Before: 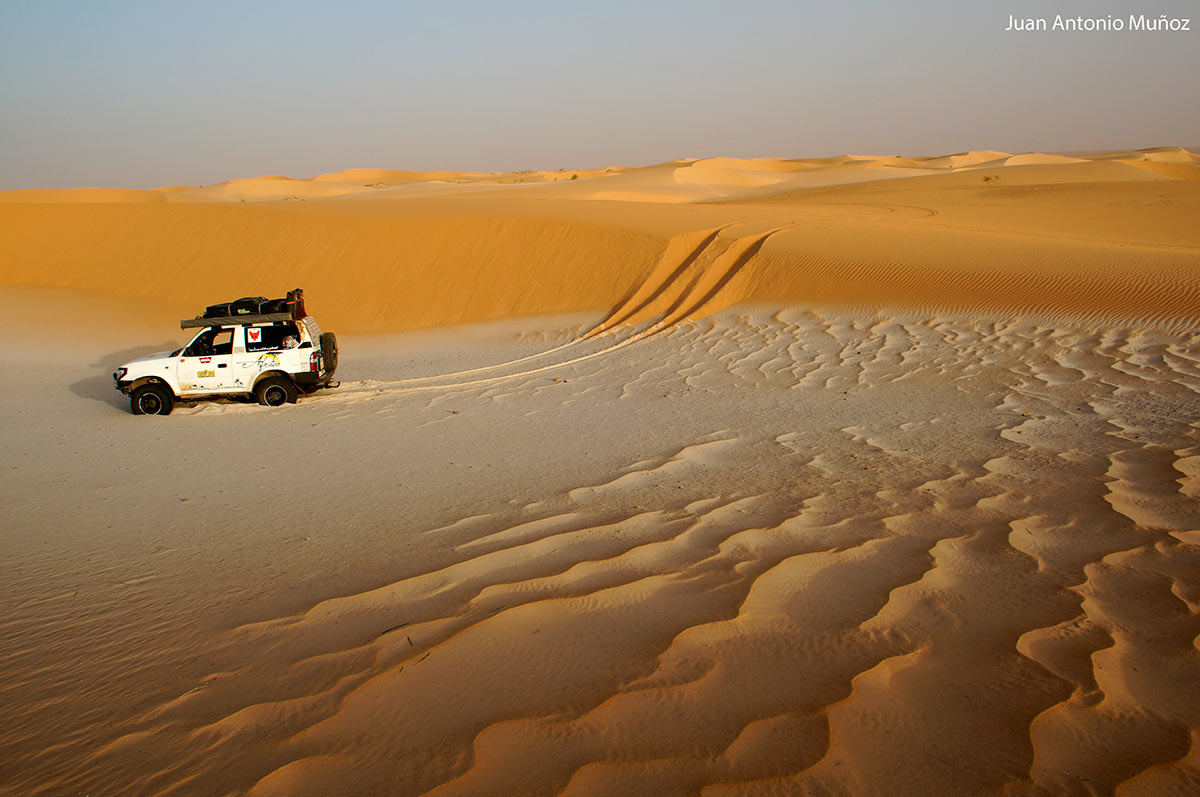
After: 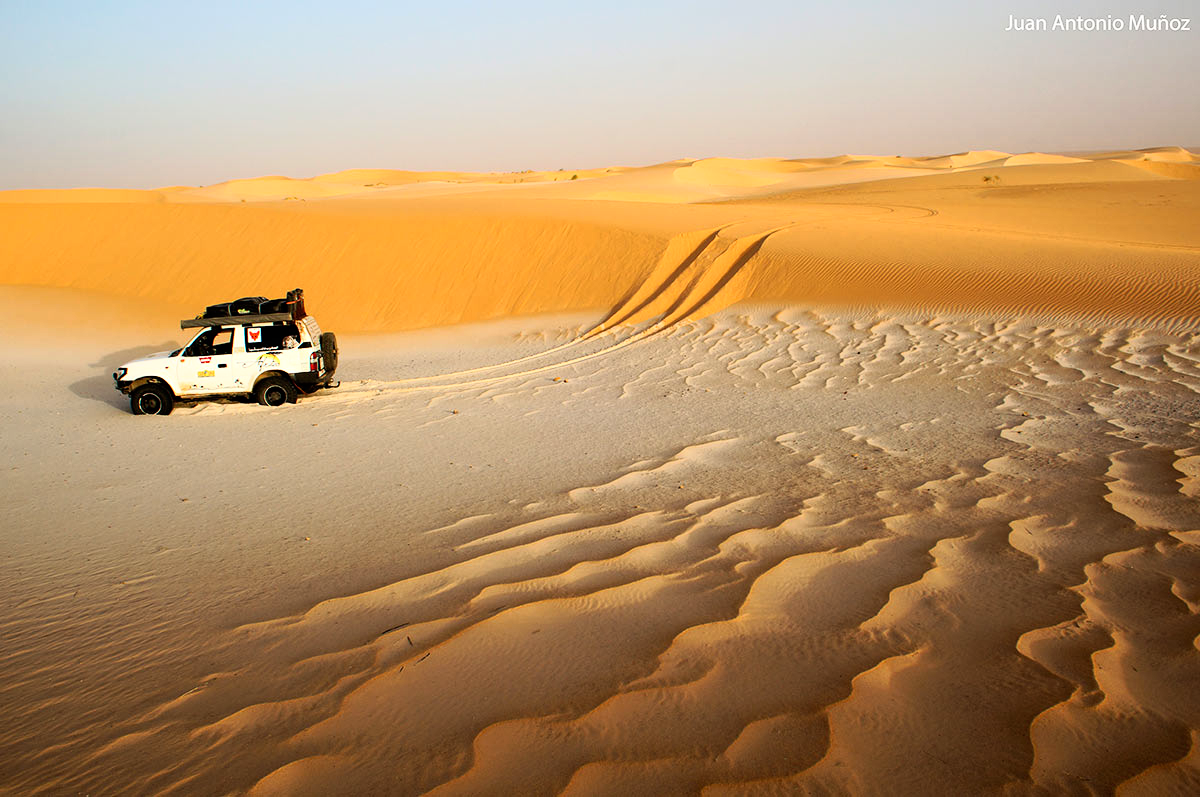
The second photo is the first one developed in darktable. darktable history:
base curve: curves: ch0 [(0, 0) (0.005, 0.002) (0.193, 0.295) (0.399, 0.664) (0.75, 0.928) (1, 1)]
